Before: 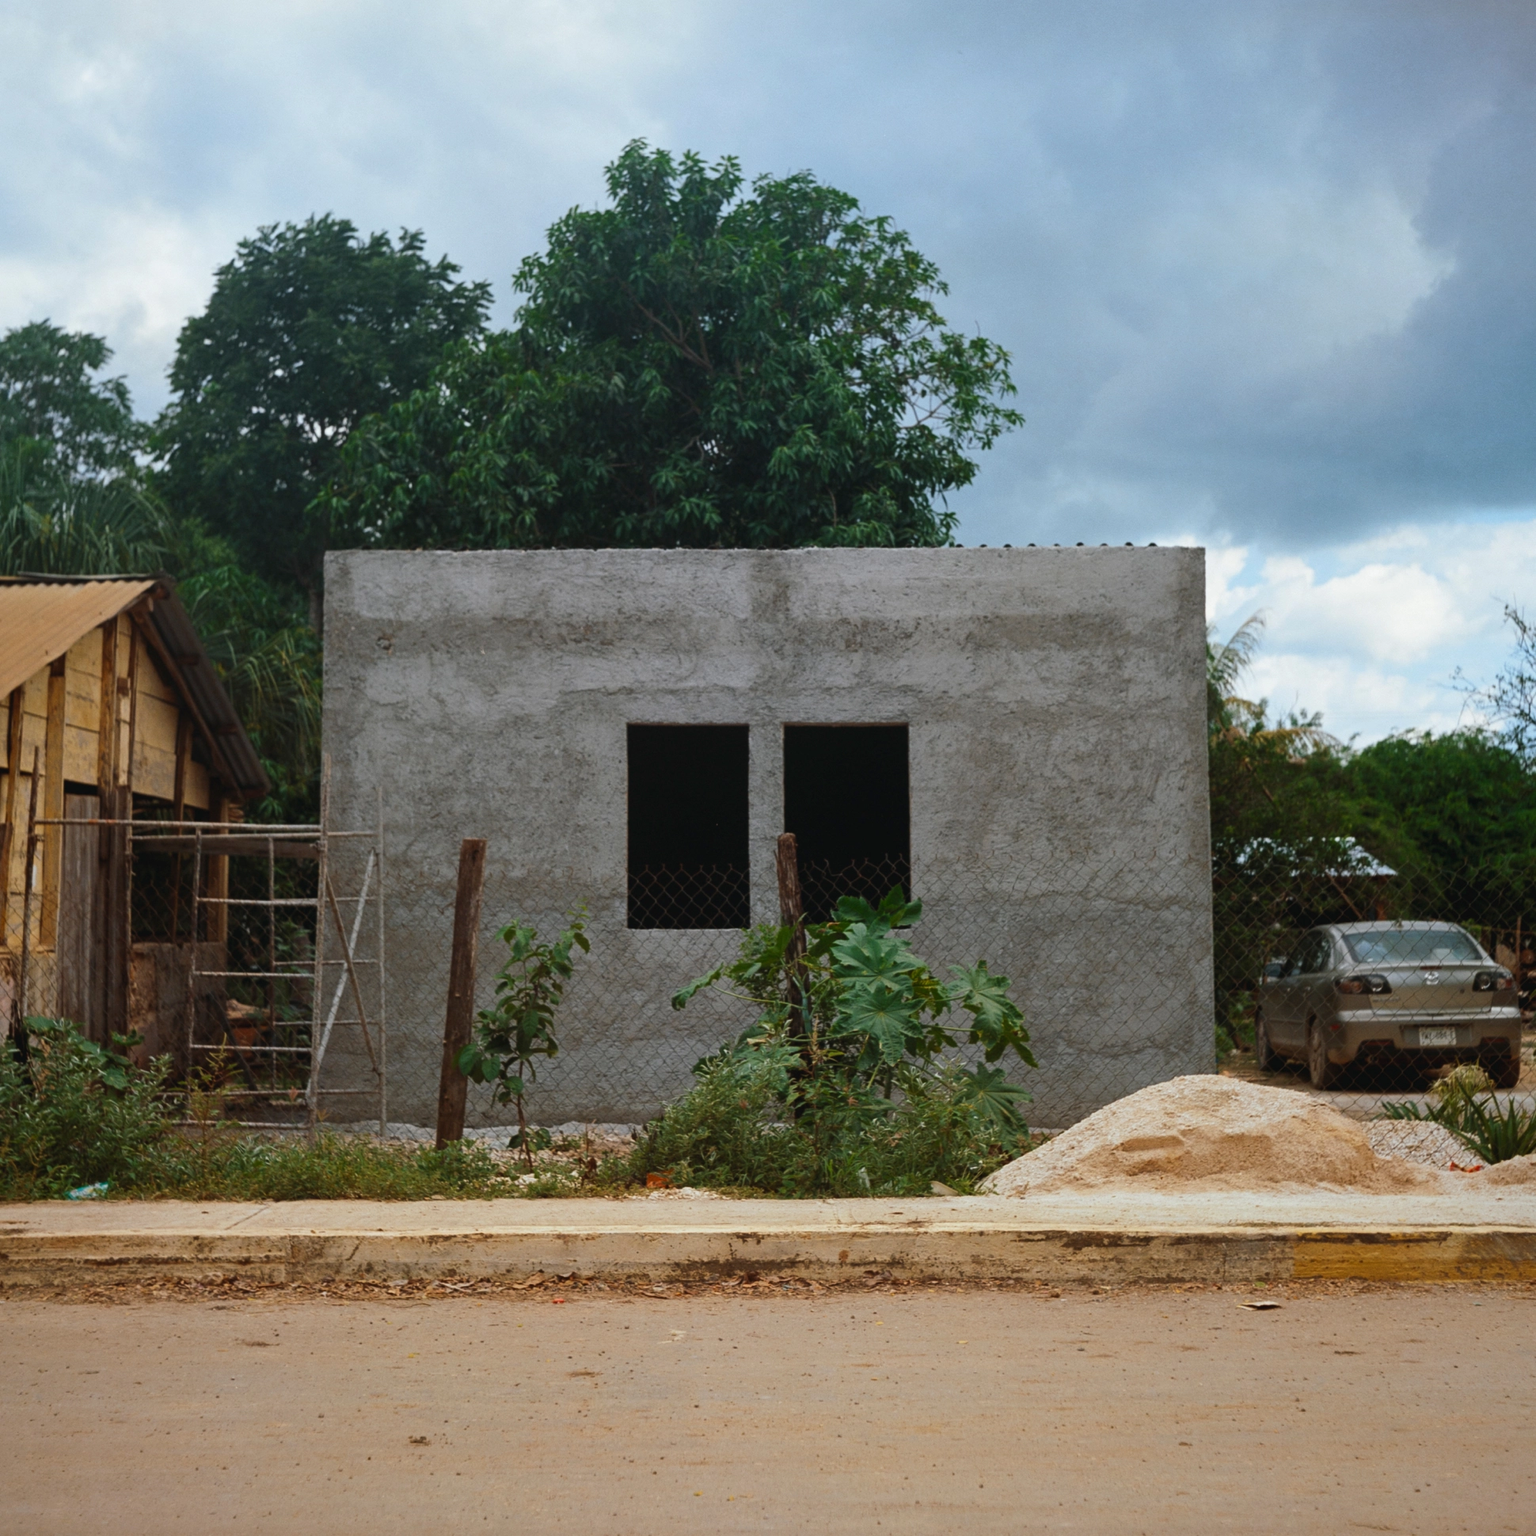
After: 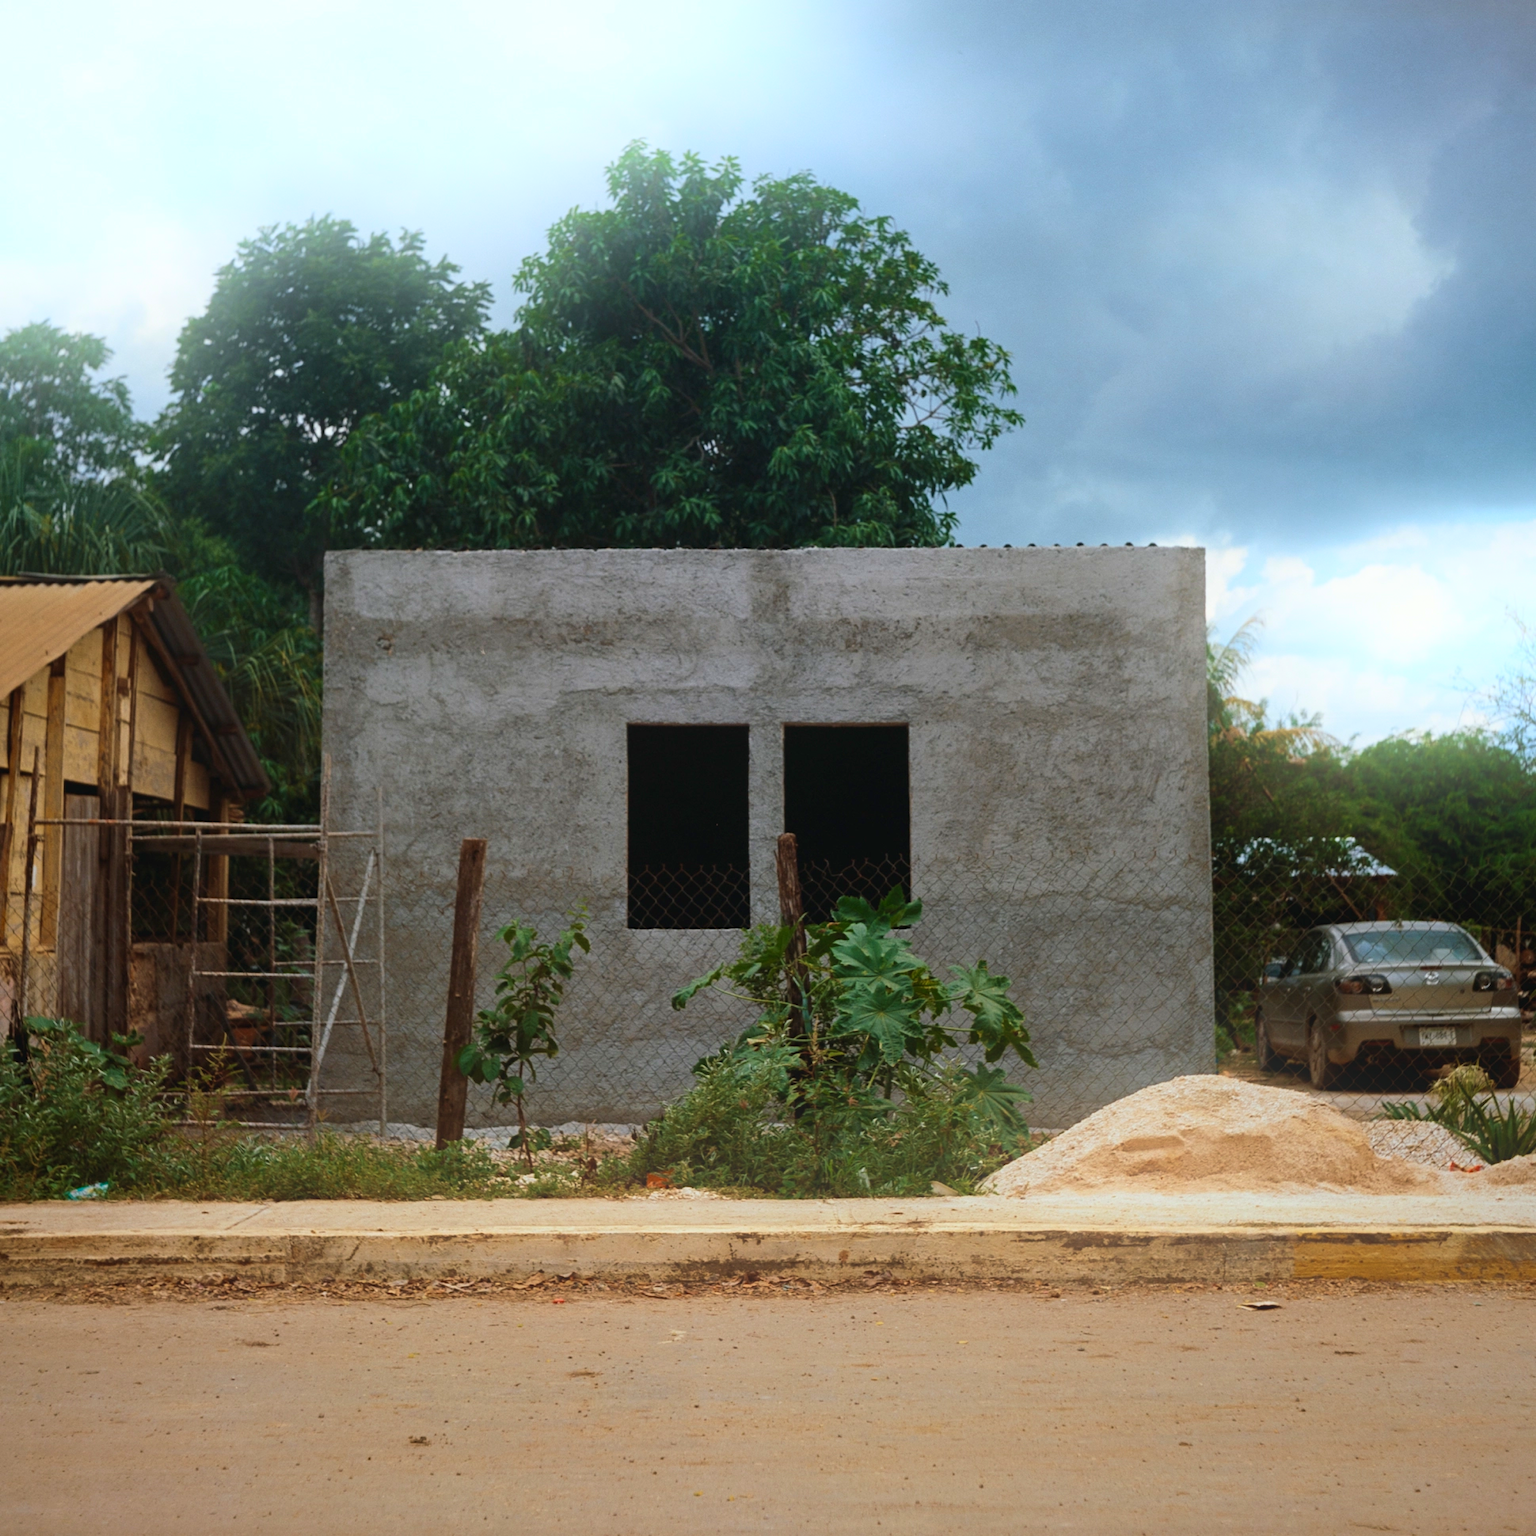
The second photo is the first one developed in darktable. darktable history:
bloom: on, module defaults
velvia: on, module defaults
